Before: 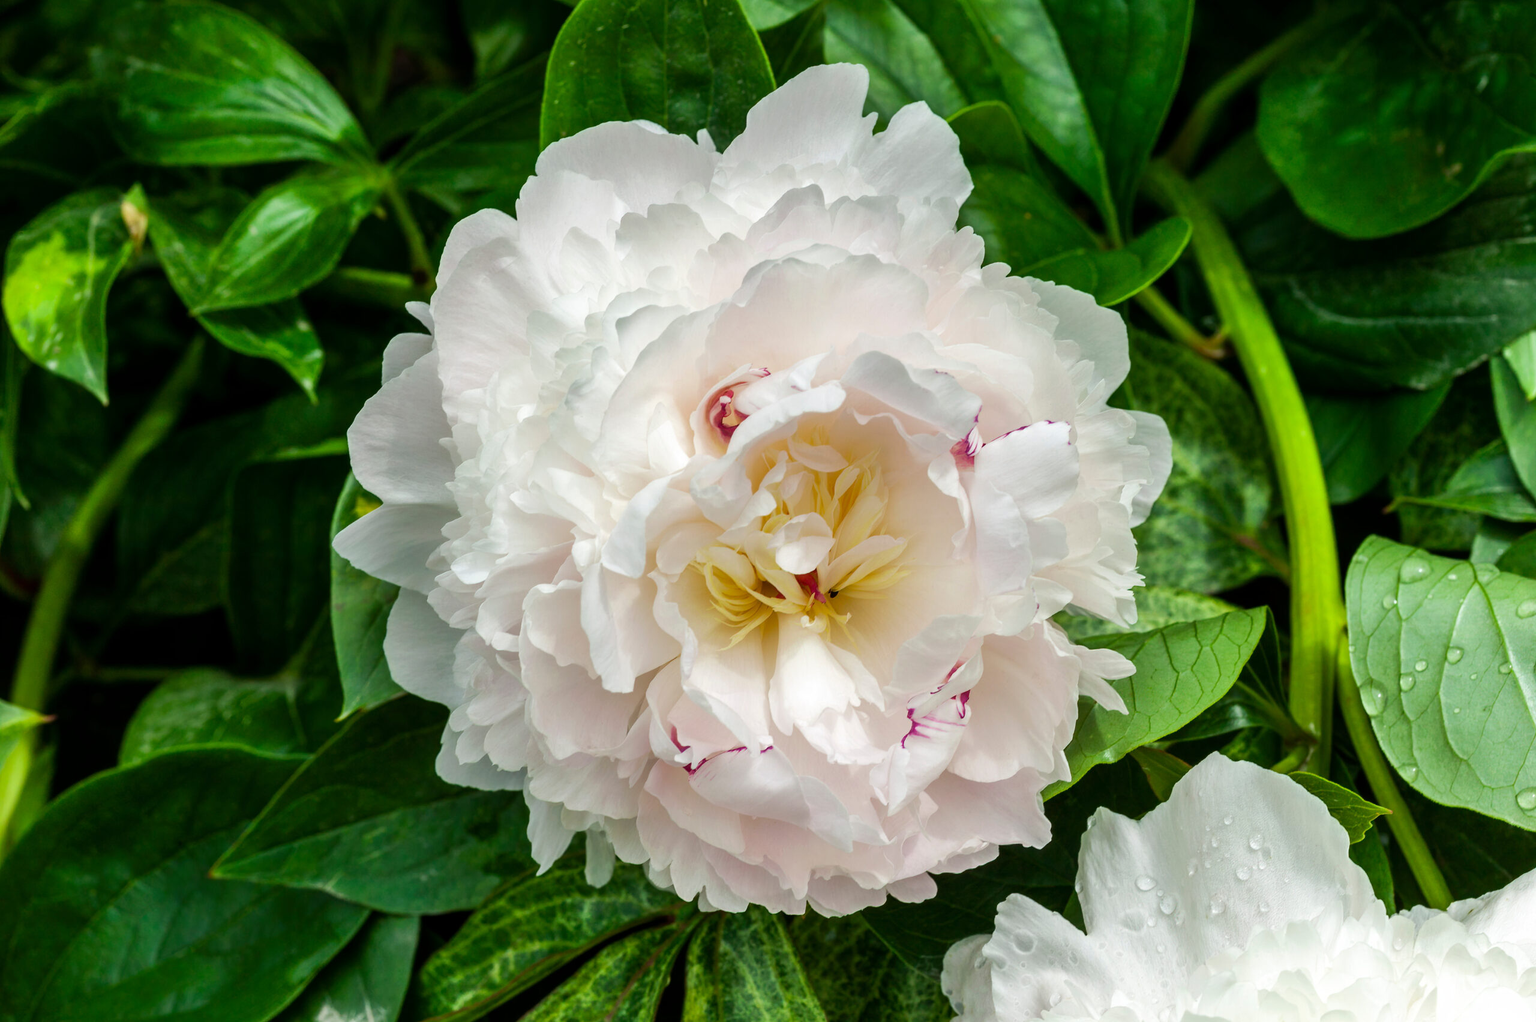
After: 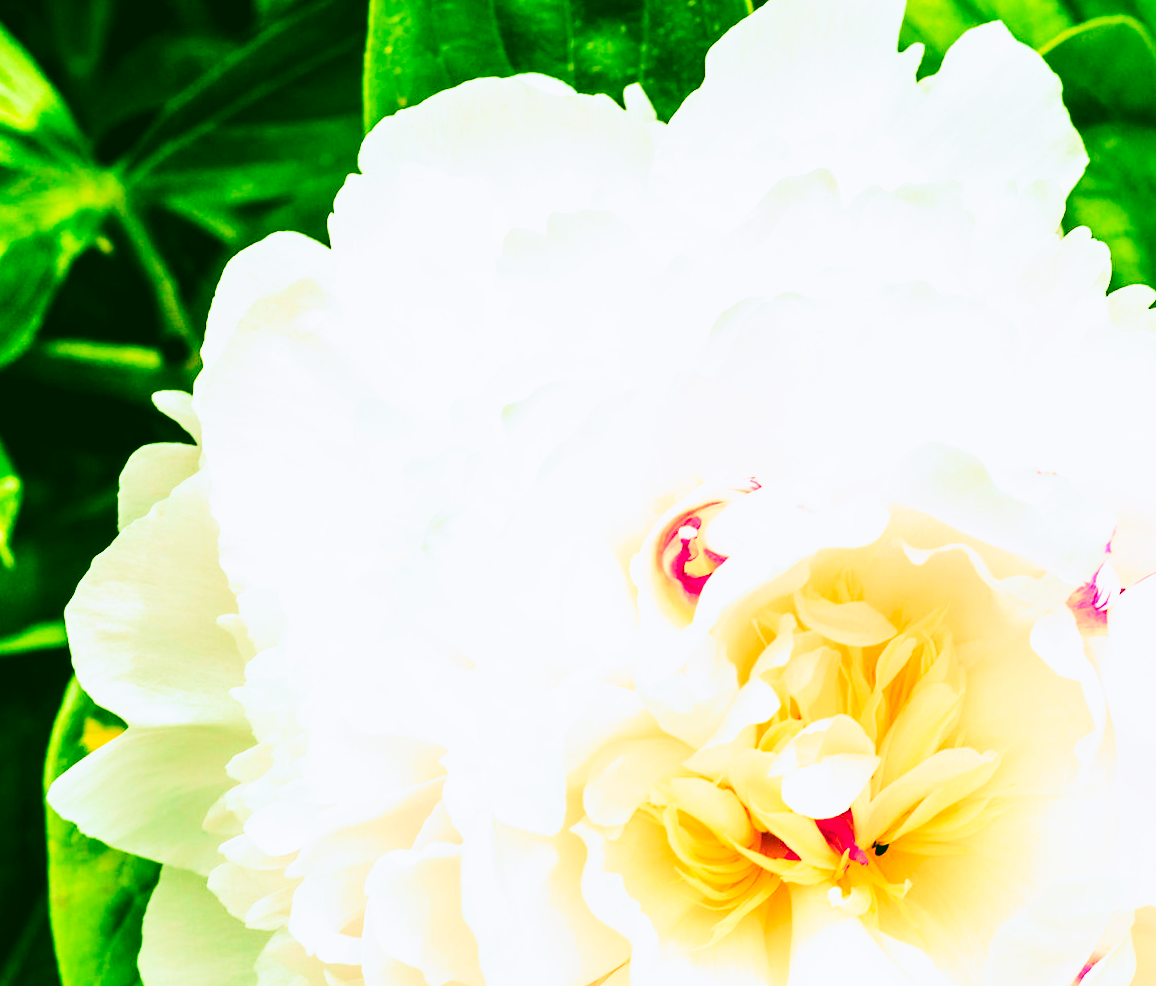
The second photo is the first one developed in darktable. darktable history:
exposure: exposure 0.669 EV, compensate highlight preservation false
crop: left 20.248%, top 10.86%, right 35.675%, bottom 34.321%
rotate and perspective: rotation -2.22°, lens shift (horizontal) -0.022, automatic cropping off
rgb curve: curves: ch0 [(0.123, 0.061) (0.995, 0.887)]; ch1 [(0.06, 0.116) (1, 0.906)]; ch2 [(0, 0) (0.824, 0.69) (1, 1)], mode RGB, independent channels, compensate middle gray true
base curve: curves: ch0 [(0, 0) (0.007, 0.004) (0.027, 0.03) (0.046, 0.07) (0.207, 0.54) (0.442, 0.872) (0.673, 0.972) (1, 1)], preserve colors none
velvia: on, module defaults
color zones: curves: ch1 [(0.235, 0.558) (0.75, 0.5)]; ch2 [(0.25, 0.462) (0.749, 0.457)], mix 40.67%
tone curve: curves: ch0 [(0, 0) (0.051, 0.03) (0.096, 0.071) (0.251, 0.234) (0.461, 0.515) (0.605, 0.692) (0.761, 0.824) (0.881, 0.907) (1, 0.984)]; ch1 [(0, 0) (0.1, 0.038) (0.318, 0.243) (0.399, 0.351) (0.478, 0.469) (0.499, 0.499) (0.534, 0.541) (0.567, 0.592) (0.601, 0.629) (0.666, 0.7) (1, 1)]; ch2 [(0, 0) (0.453, 0.45) (0.479, 0.483) (0.504, 0.499) (0.52, 0.519) (0.541, 0.559) (0.601, 0.622) (0.824, 0.815) (1, 1)], color space Lab, independent channels, preserve colors none
